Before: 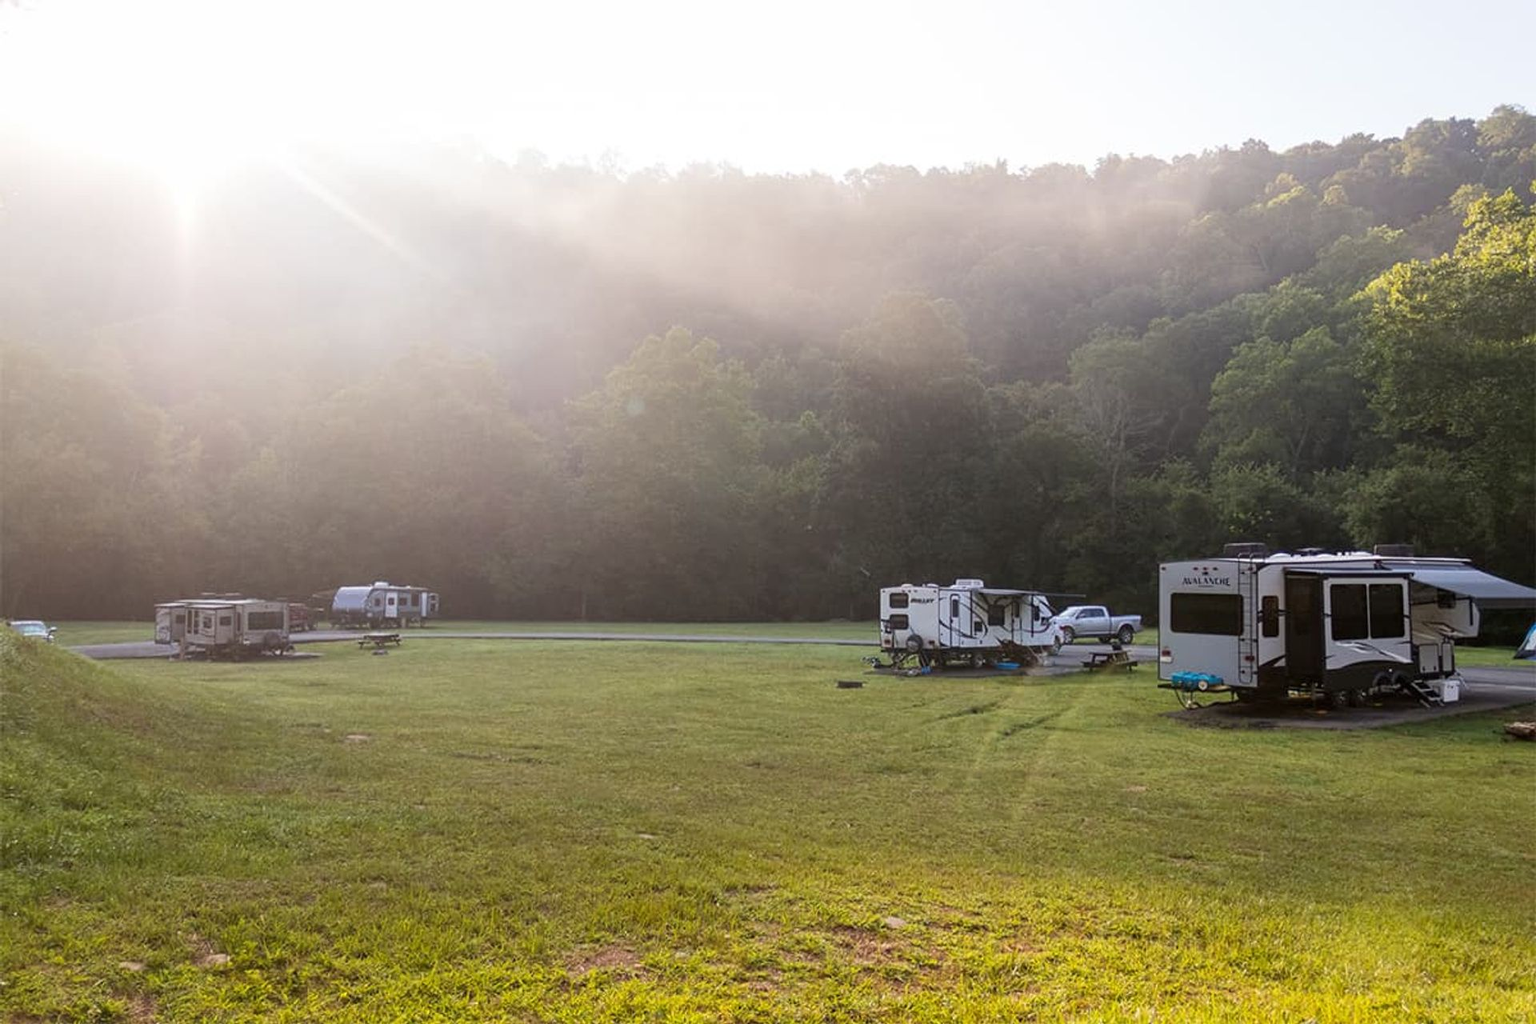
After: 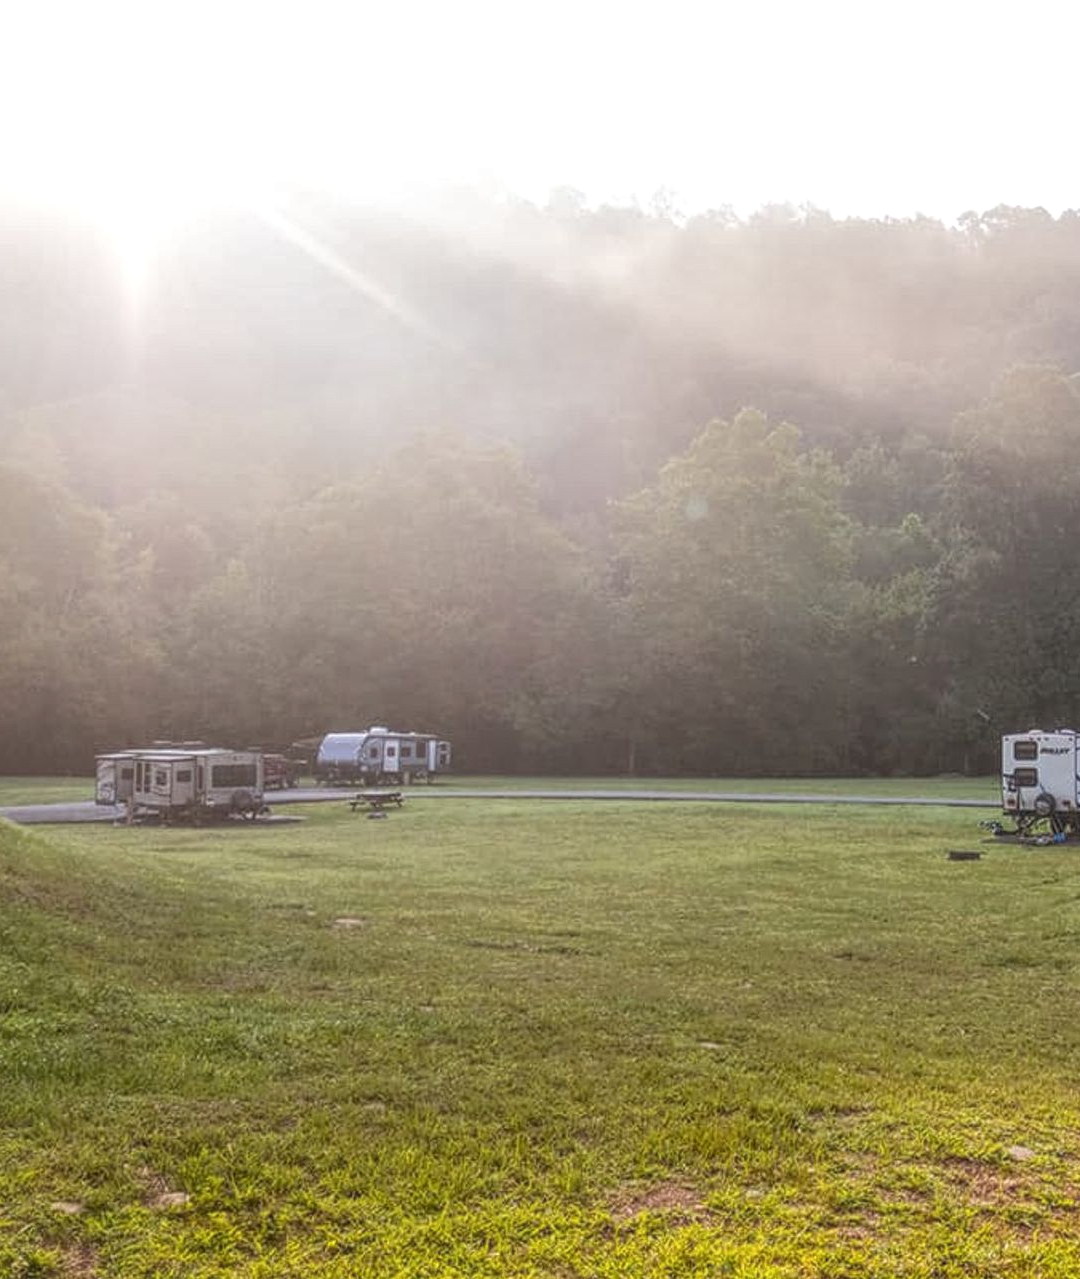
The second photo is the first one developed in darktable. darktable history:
local contrast: highlights 66%, shadows 33%, detail 166%, midtone range 0.2
crop: left 5.114%, right 38.589%
